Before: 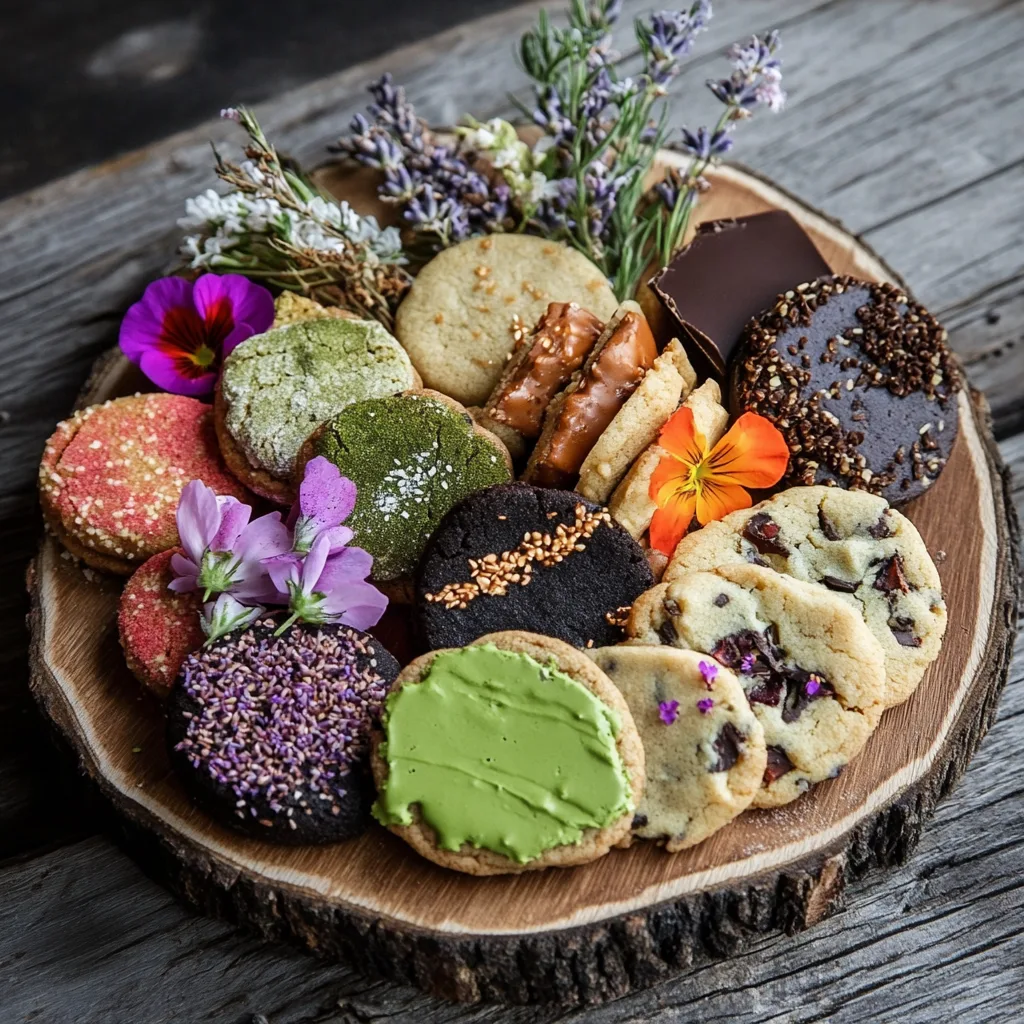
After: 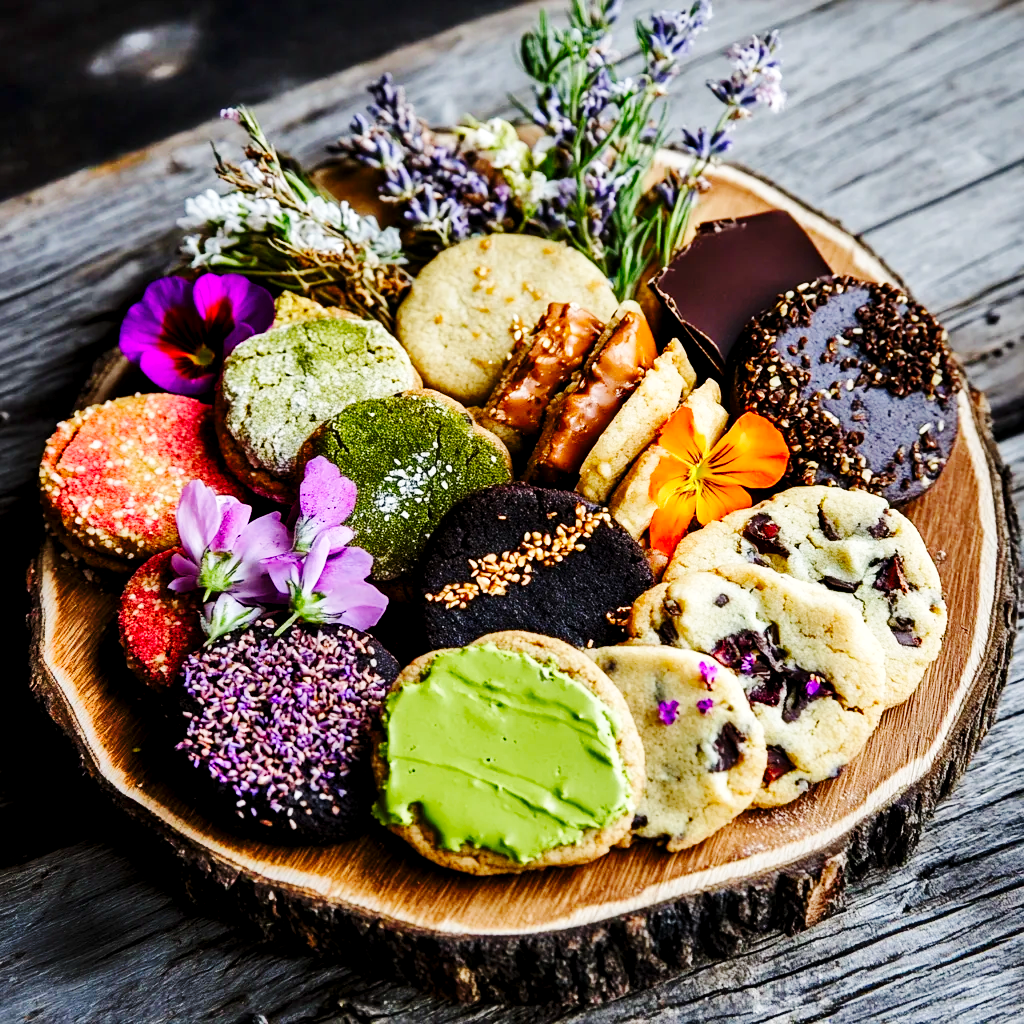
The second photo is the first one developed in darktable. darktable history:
base curve: curves: ch0 [(0, 0) (0.036, 0.025) (0.121, 0.166) (0.206, 0.329) (0.605, 0.79) (1, 1)], preserve colors none
color balance rgb: global offset › luminance -0.51%, perceptual saturation grading › global saturation 27.53%, perceptual saturation grading › highlights -25%, perceptual saturation grading › shadows 25%, perceptual brilliance grading › highlights 6.62%, perceptual brilliance grading › mid-tones 17.07%, perceptual brilliance grading › shadows -5.23%
shadows and highlights: soften with gaussian
